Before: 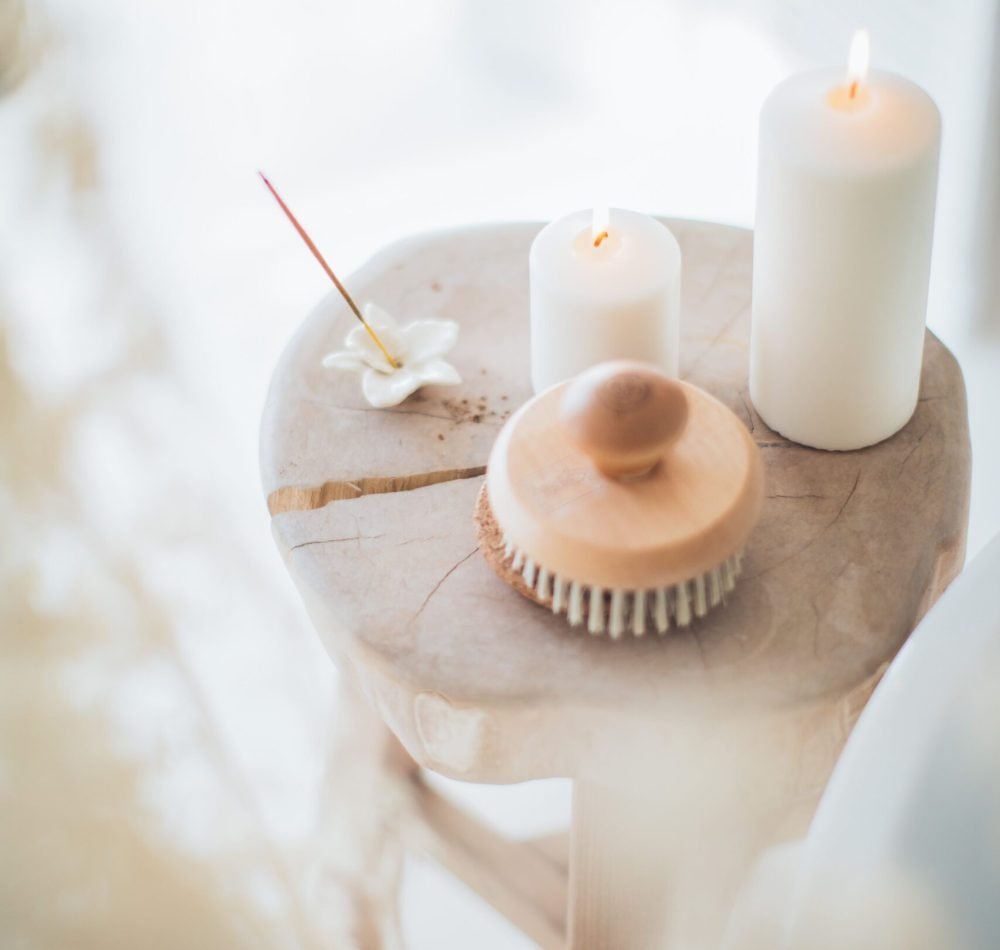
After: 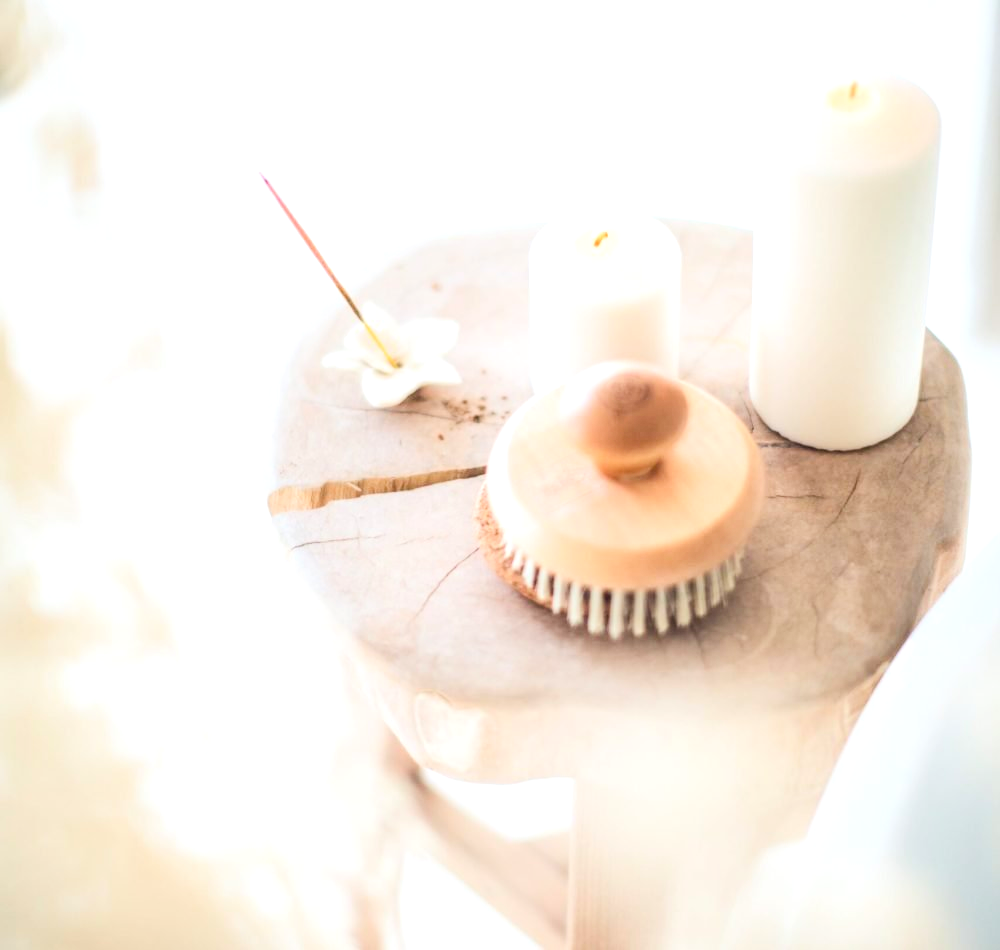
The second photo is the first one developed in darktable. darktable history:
tone curve: curves: ch0 [(0, 0) (0.003, 0.072) (0.011, 0.077) (0.025, 0.082) (0.044, 0.094) (0.069, 0.106) (0.1, 0.125) (0.136, 0.145) (0.177, 0.173) (0.224, 0.216) (0.277, 0.281) (0.335, 0.356) (0.399, 0.436) (0.468, 0.53) (0.543, 0.629) (0.623, 0.724) (0.709, 0.808) (0.801, 0.88) (0.898, 0.941) (1, 1)], color space Lab, linked channels, preserve colors none
local contrast: on, module defaults
exposure: black level correction 0.001, exposure 0.5 EV, compensate highlight preservation false
color balance rgb: perceptual saturation grading › global saturation 15.743%, perceptual saturation grading › highlights -19.658%, perceptual saturation grading › shadows 19.326%
